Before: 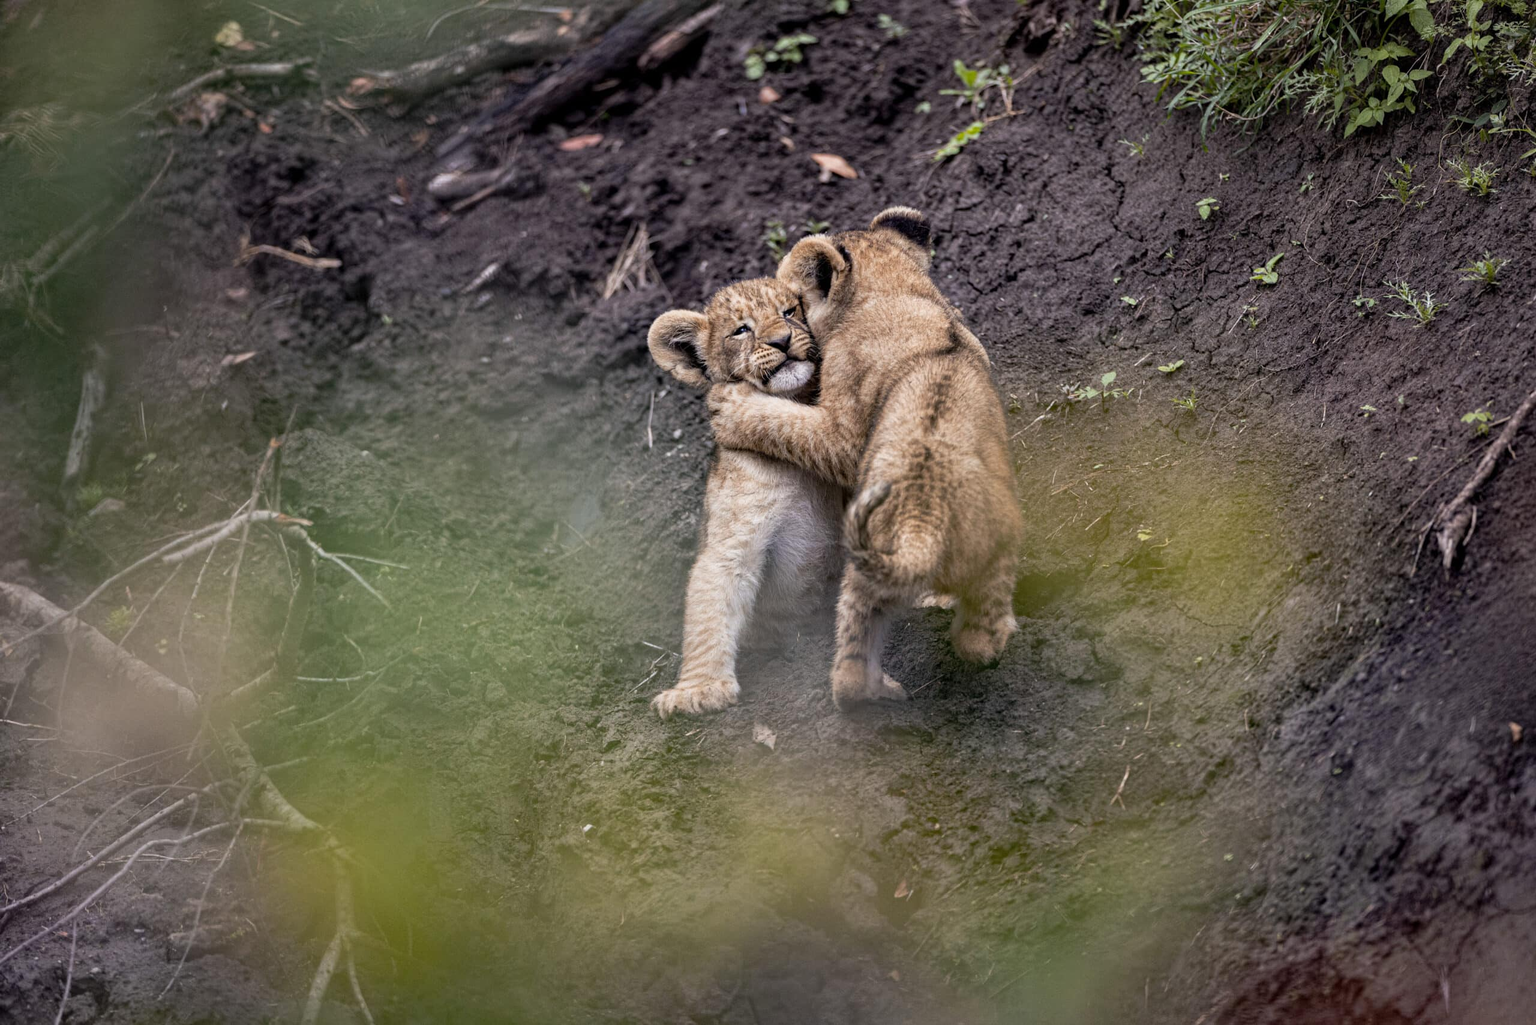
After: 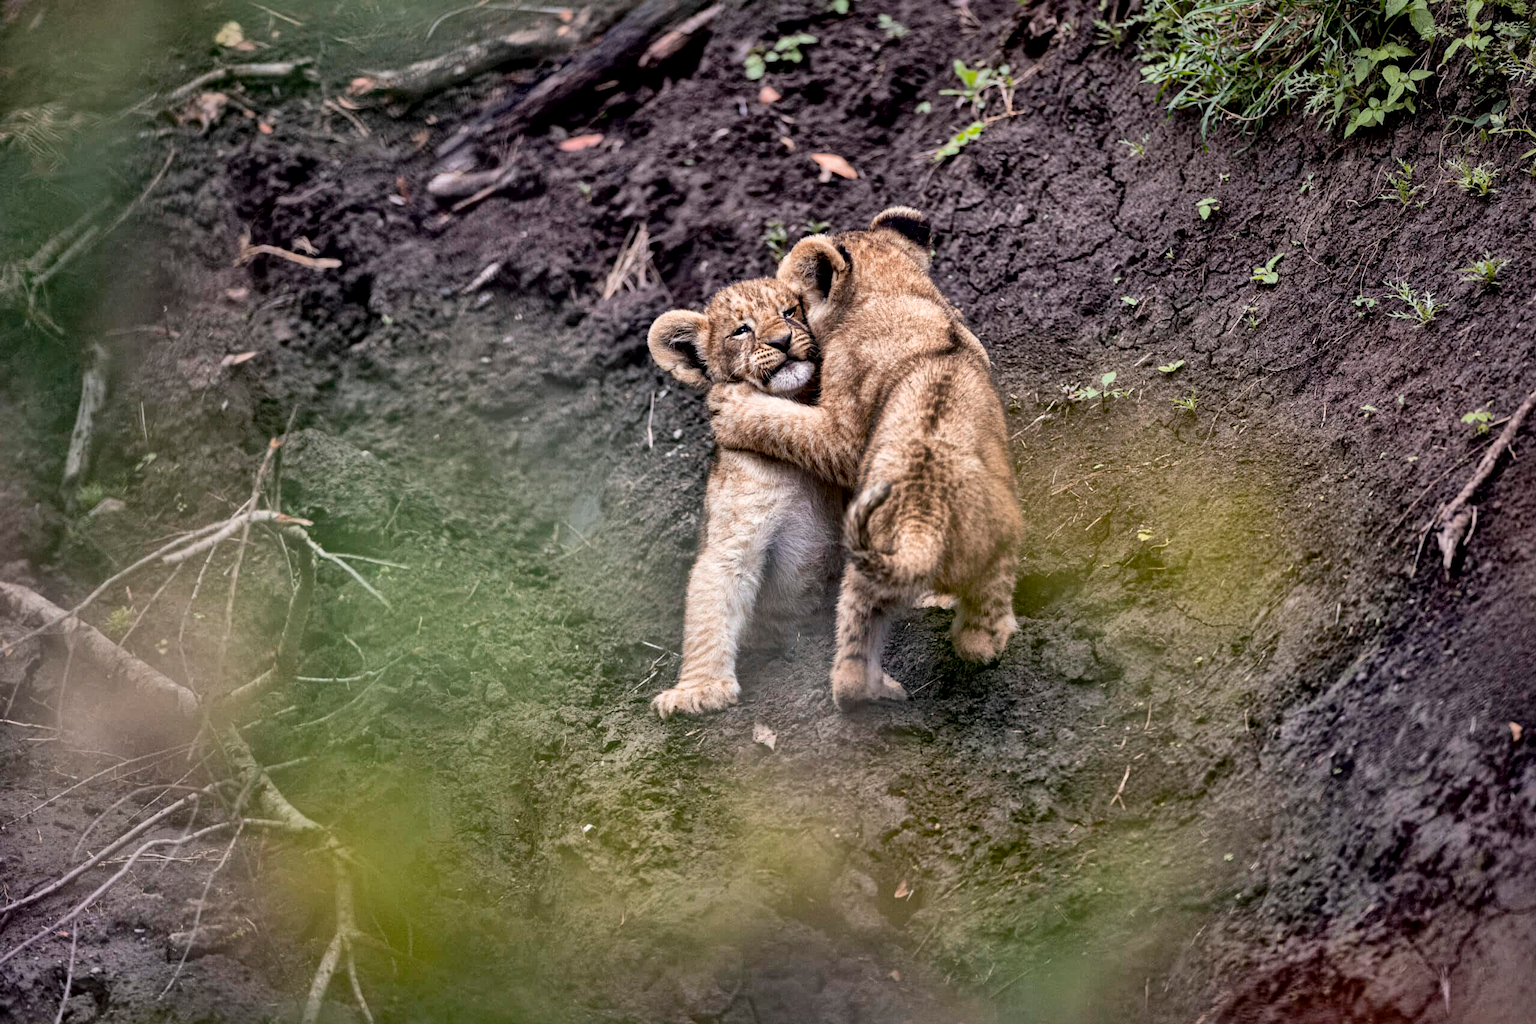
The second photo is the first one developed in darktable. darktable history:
shadows and highlights: shadows 37.27, highlights -28.18, soften with gaussian
local contrast: mode bilateral grid, contrast 20, coarseness 50, detail 179%, midtone range 0.2
